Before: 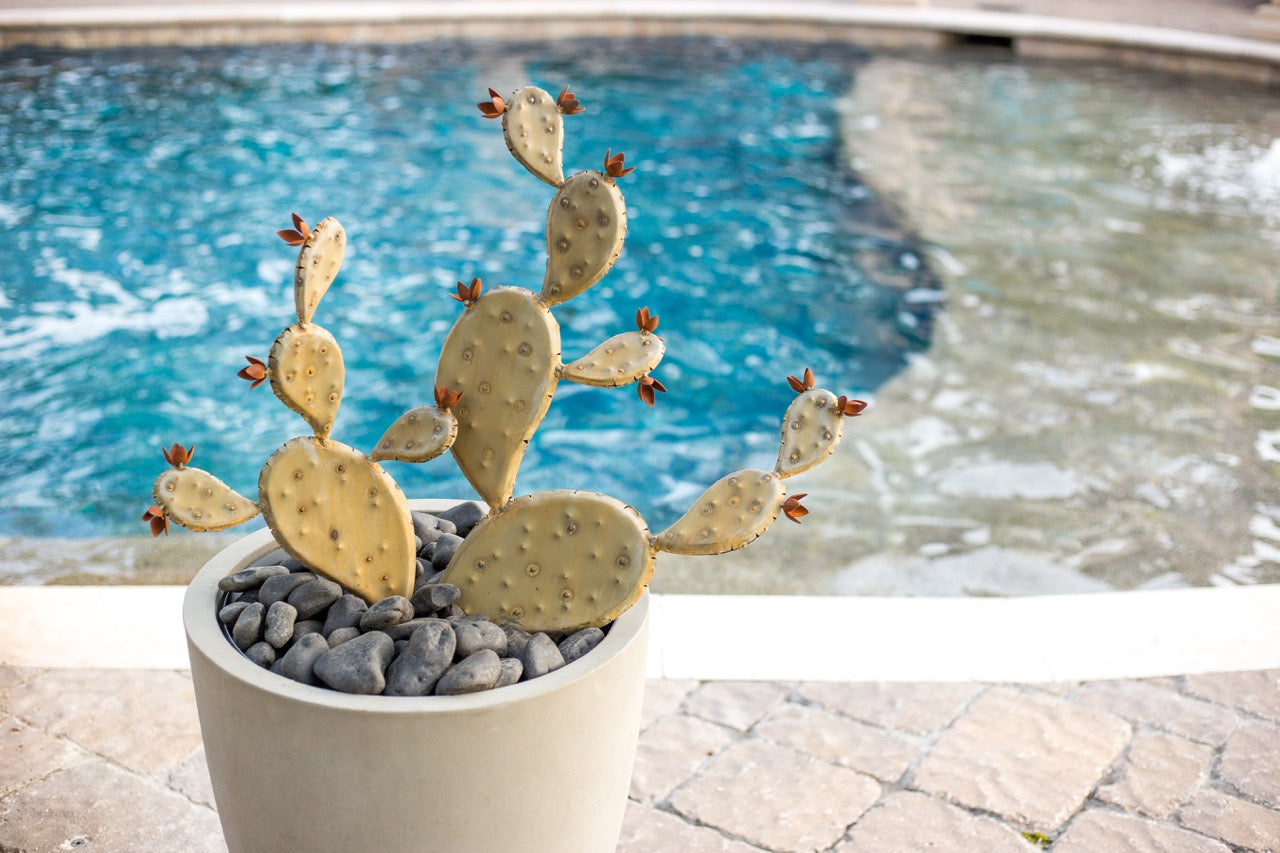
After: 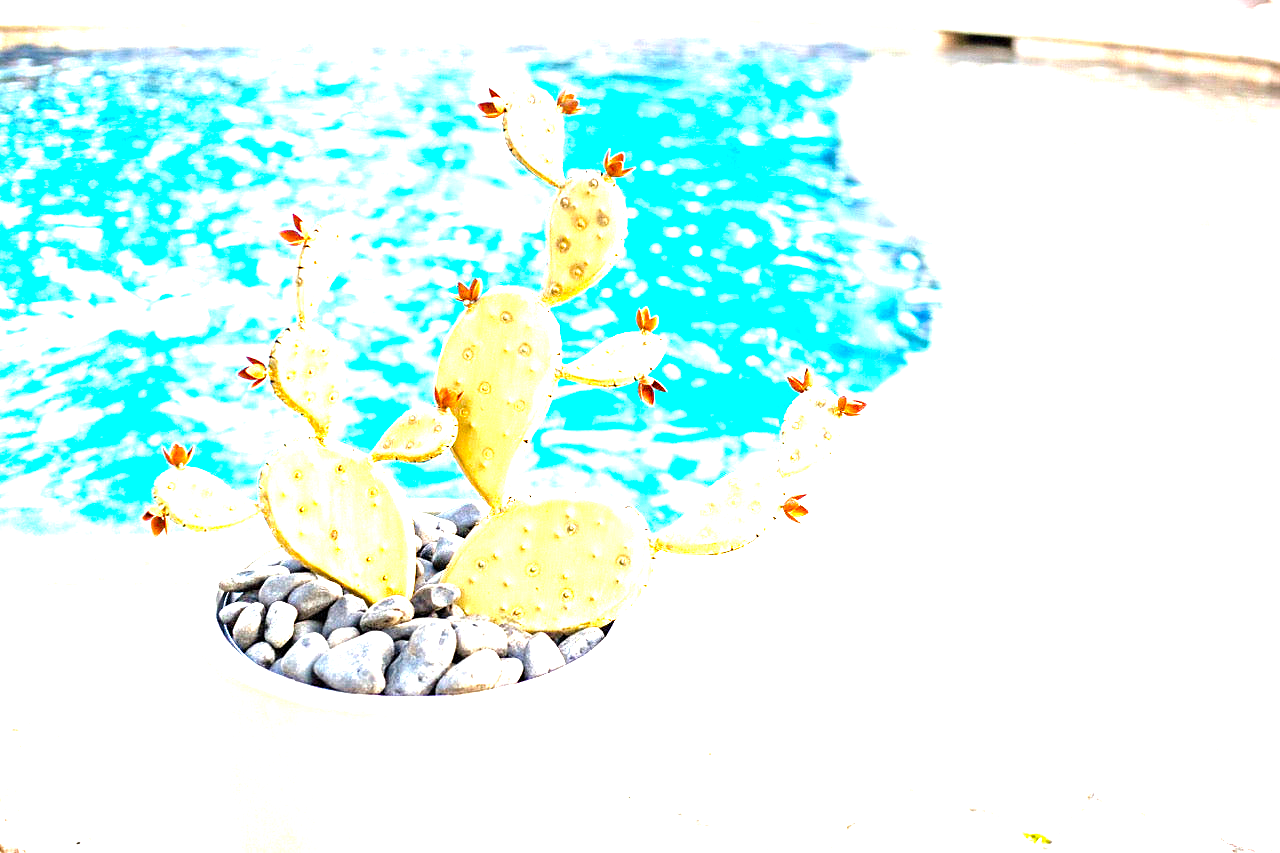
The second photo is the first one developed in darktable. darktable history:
levels: levels [0, 0.281, 0.562]
exposure: black level correction 0, exposure 0.695 EV, compensate highlight preservation false
local contrast: mode bilateral grid, contrast 15, coarseness 35, detail 105%, midtone range 0.2
color balance rgb: perceptual saturation grading › global saturation 27.339%, perceptual saturation grading › highlights -28.147%, perceptual saturation grading › mid-tones 15.35%, perceptual saturation grading › shadows 34.144%, global vibrance 9.941%
sharpen: amount 0.214
